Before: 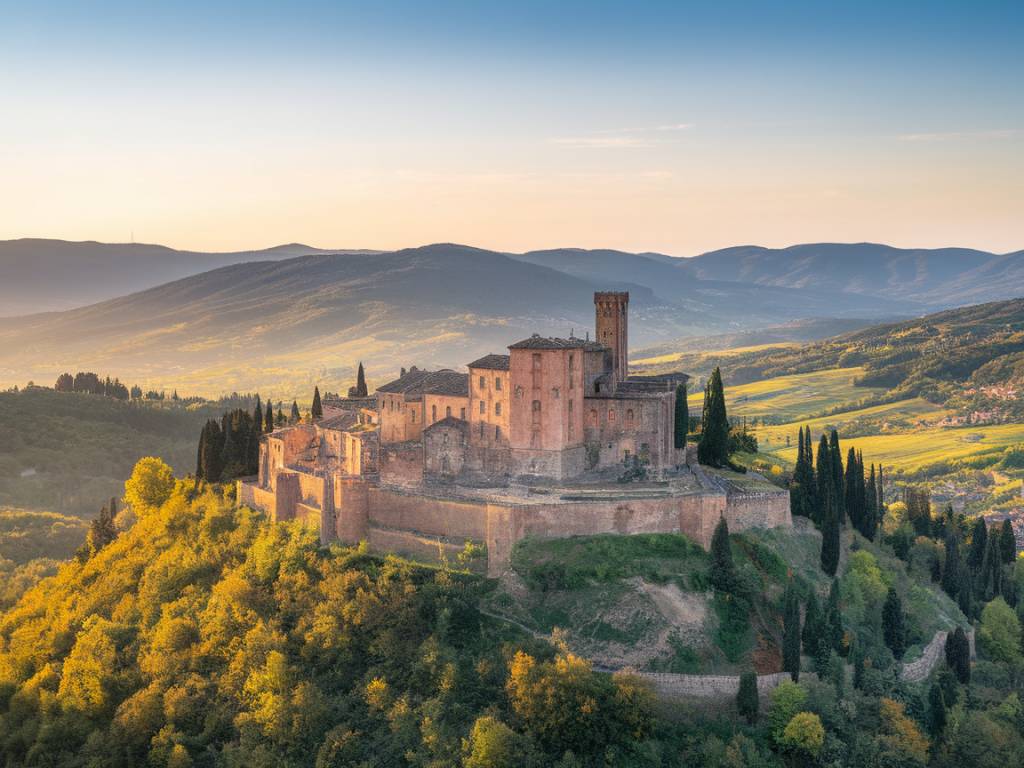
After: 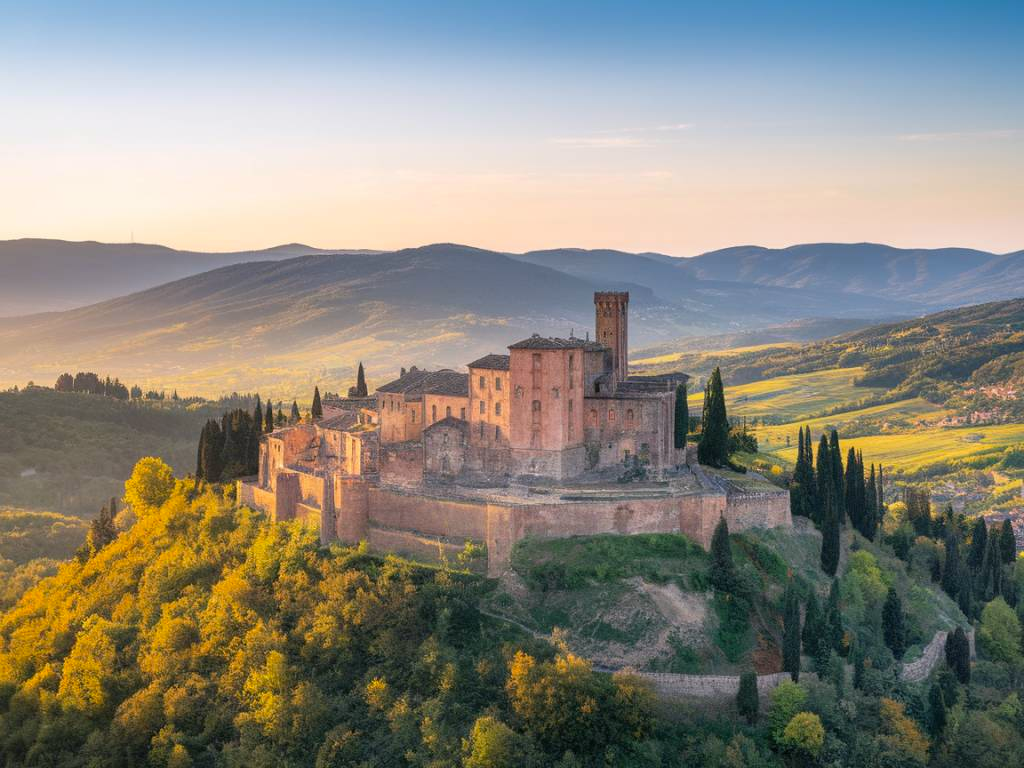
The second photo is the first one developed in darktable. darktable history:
color correction: saturation 1.1
white balance: red 1.004, blue 1.024
